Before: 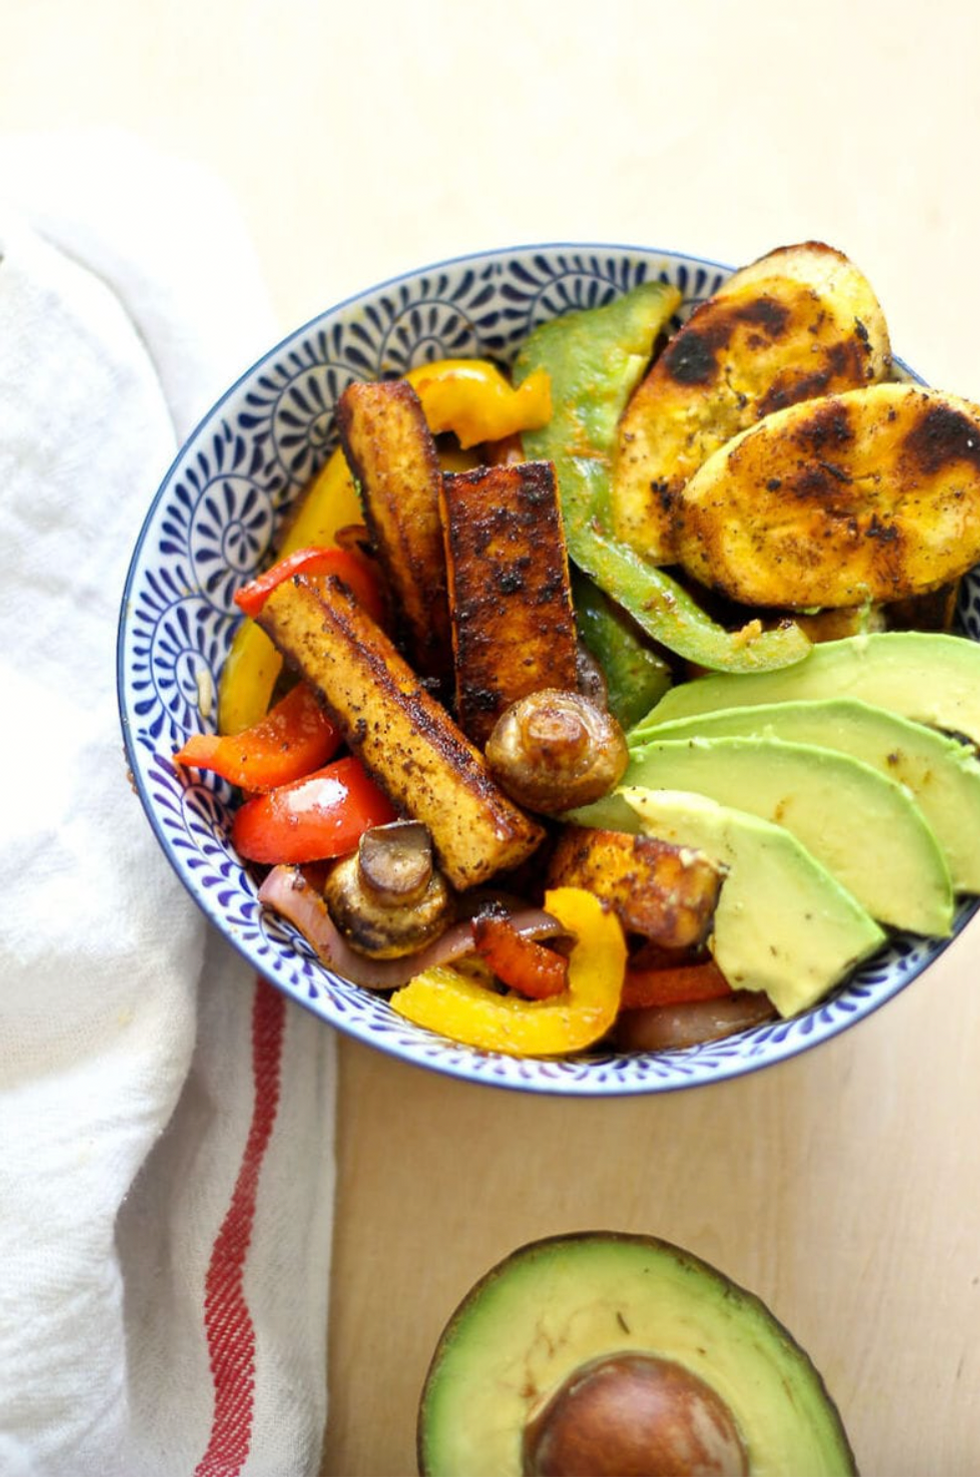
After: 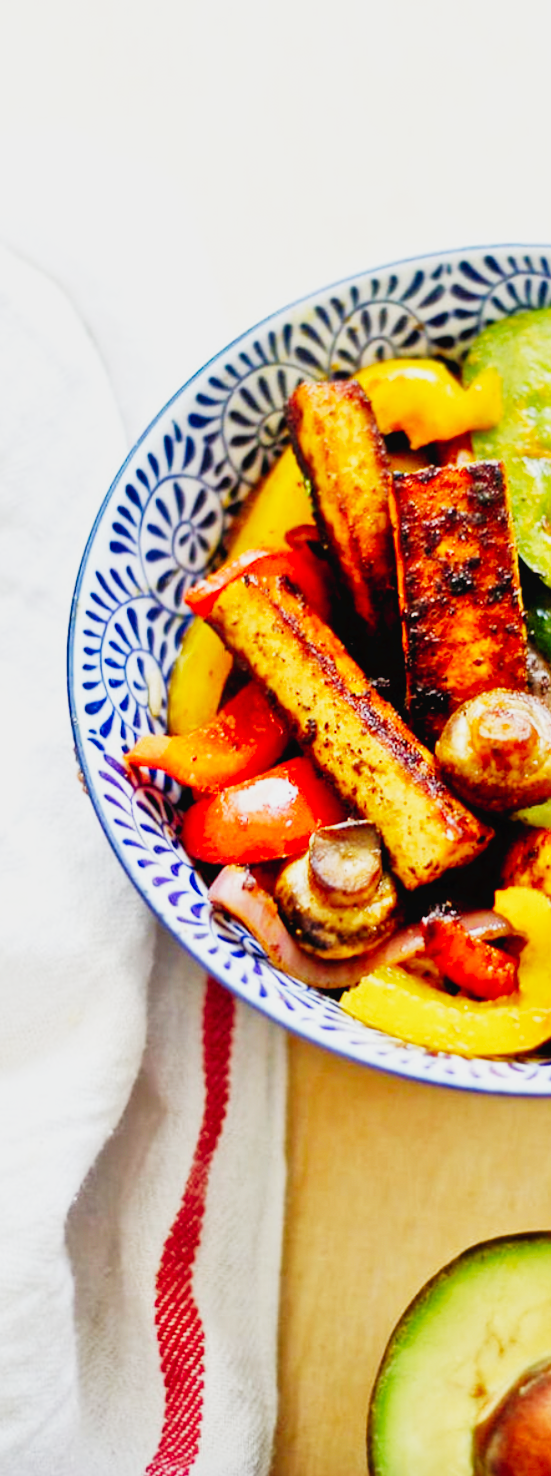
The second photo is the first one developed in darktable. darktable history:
tone curve: curves: ch0 [(0, 0) (0.003, 0.025) (0.011, 0.025) (0.025, 0.025) (0.044, 0.026) (0.069, 0.033) (0.1, 0.053) (0.136, 0.078) (0.177, 0.108) (0.224, 0.153) (0.277, 0.213) (0.335, 0.286) (0.399, 0.372) (0.468, 0.467) (0.543, 0.565) (0.623, 0.675) (0.709, 0.775) (0.801, 0.863) (0.898, 0.936) (1, 1)], preserve colors none
tone equalizer: -7 EV 0.15 EV, -6 EV 0.6 EV, -5 EV 1.15 EV, -4 EV 1.33 EV, -3 EV 1.15 EV, -2 EV 0.6 EV, -1 EV 0.15 EV, mask exposure compensation -0.5 EV
crop: left 5.114%, right 38.589%
sigmoid: contrast 1.8, skew -0.2, preserve hue 0%, red attenuation 0.1, red rotation 0.035, green attenuation 0.1, green rotation -0.017, blue attenuation 0.15, blue rotation -0.052, base primaries Rec2020
